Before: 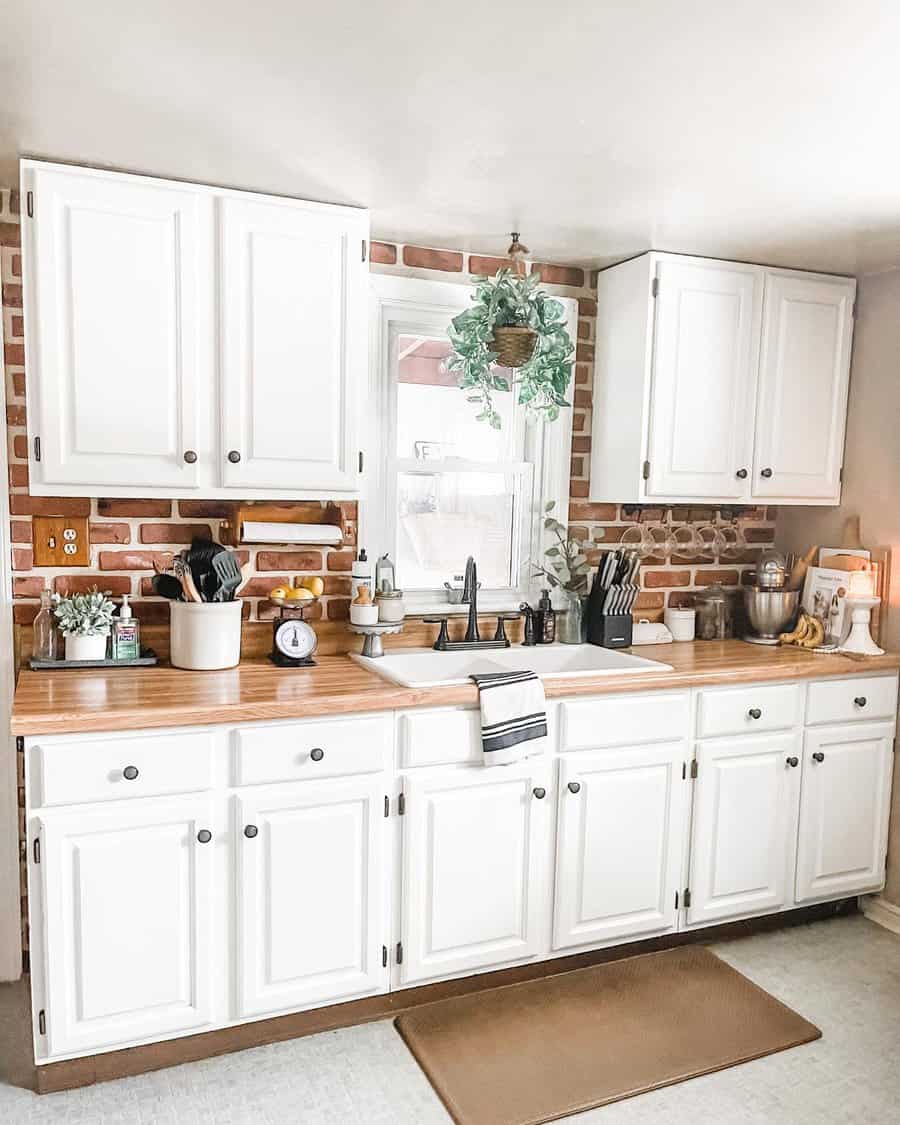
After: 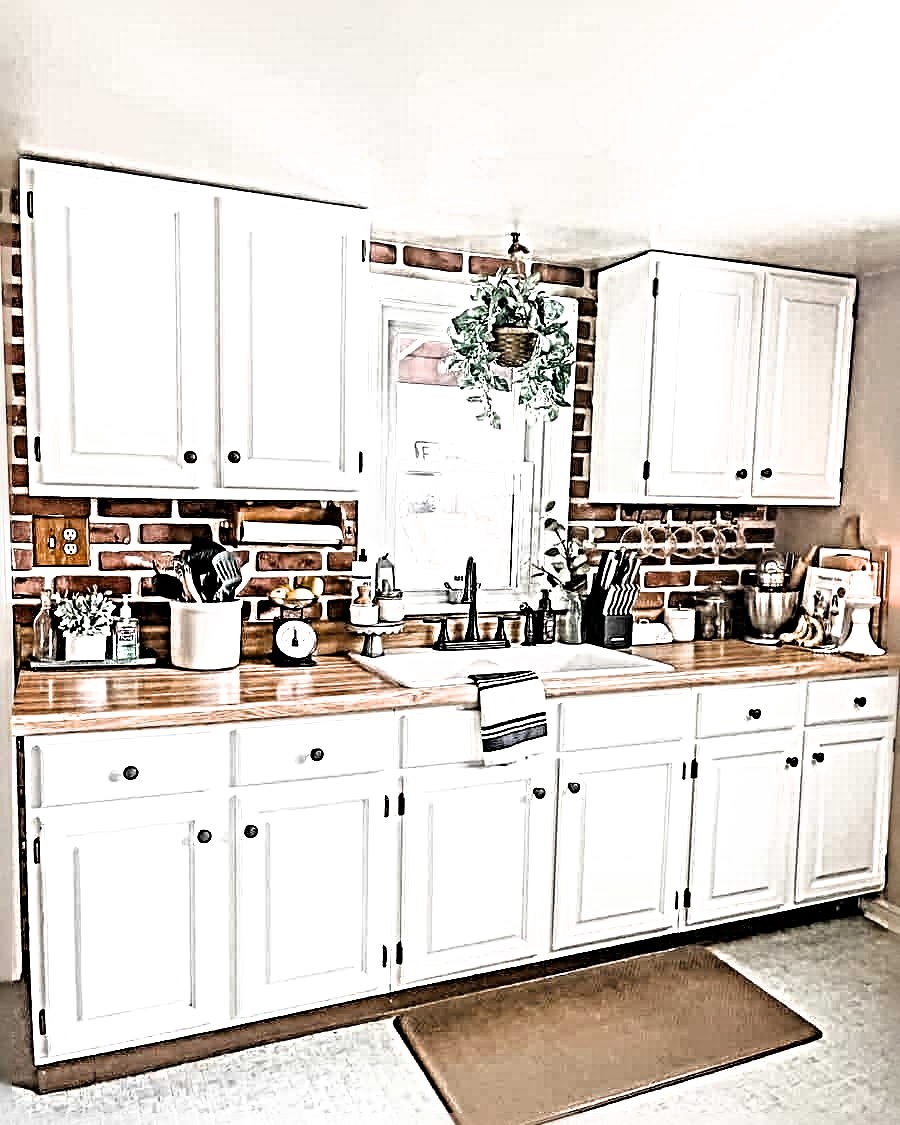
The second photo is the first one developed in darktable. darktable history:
filmic rgb: black relative exposure -8.29 EV, white relative exposure 2.2 EV, target white luminance 99.869%, hardness 7.12, latitude 74.32%, contrast 1.32, highlights saturation mix -2.51%, shadows ↔ highlights balance 29.93%
sharpen: radius 6.283, amount 1.798, threshold 0.162
exposure: compensate exposure bias true, compensate highlight preservation false
